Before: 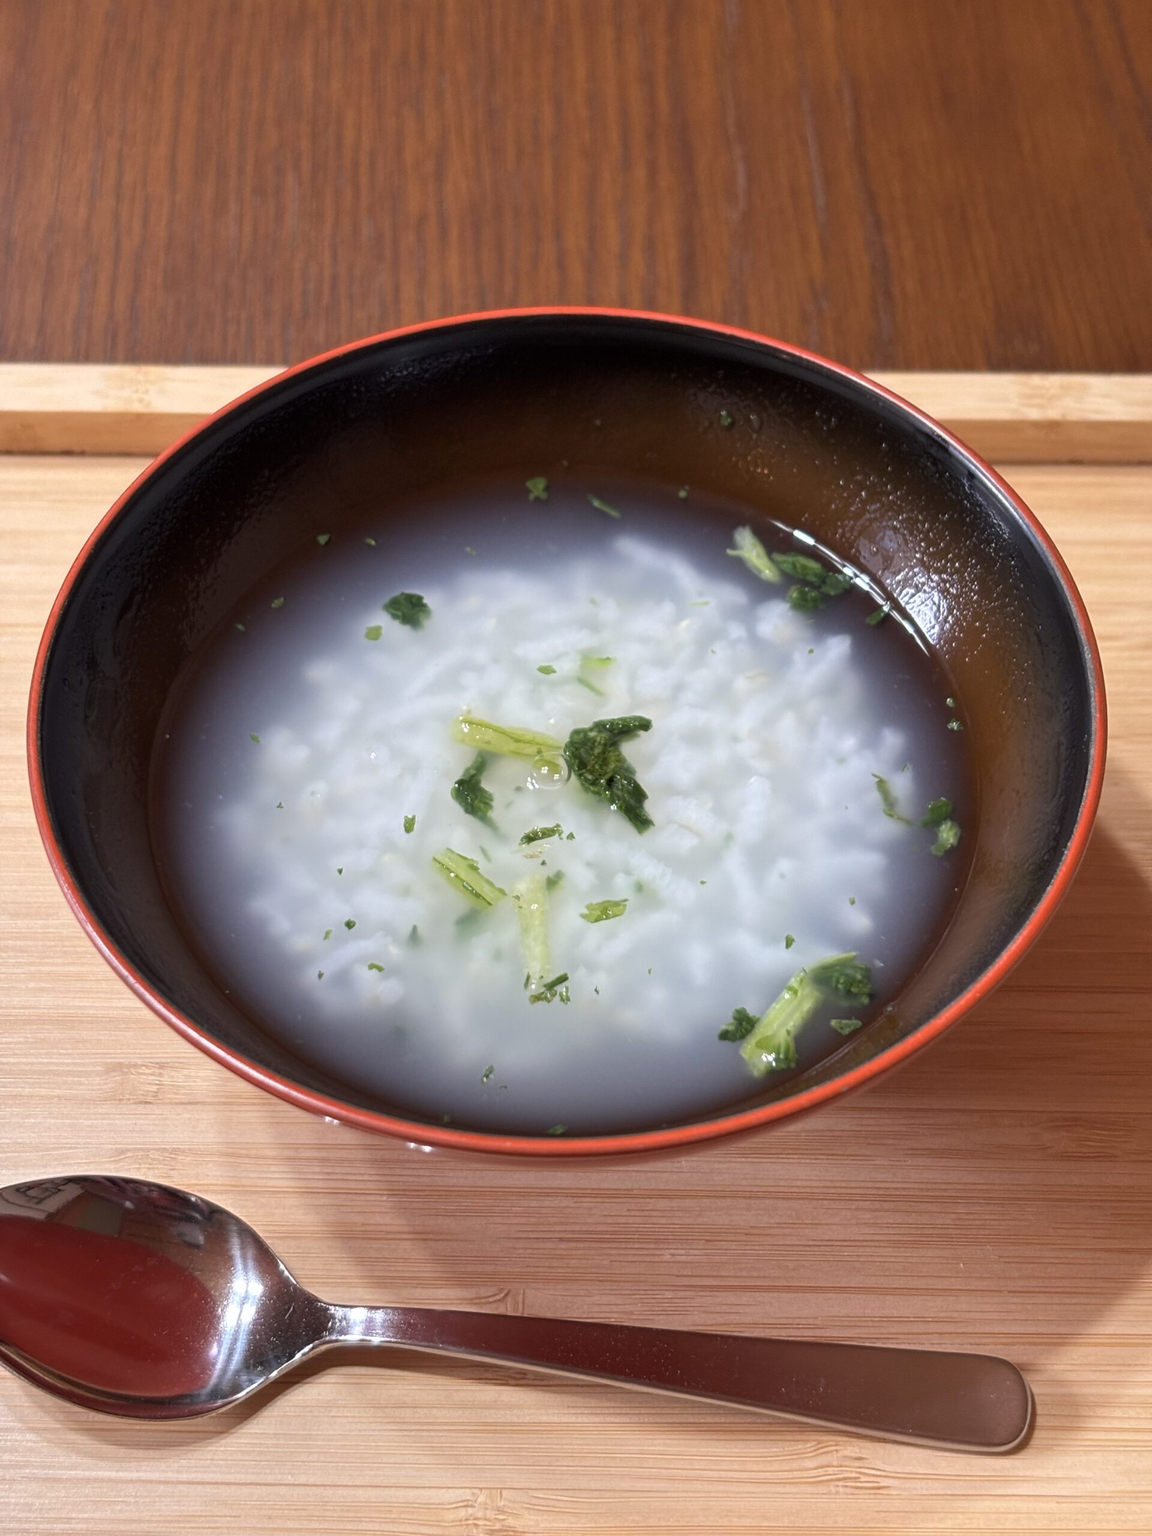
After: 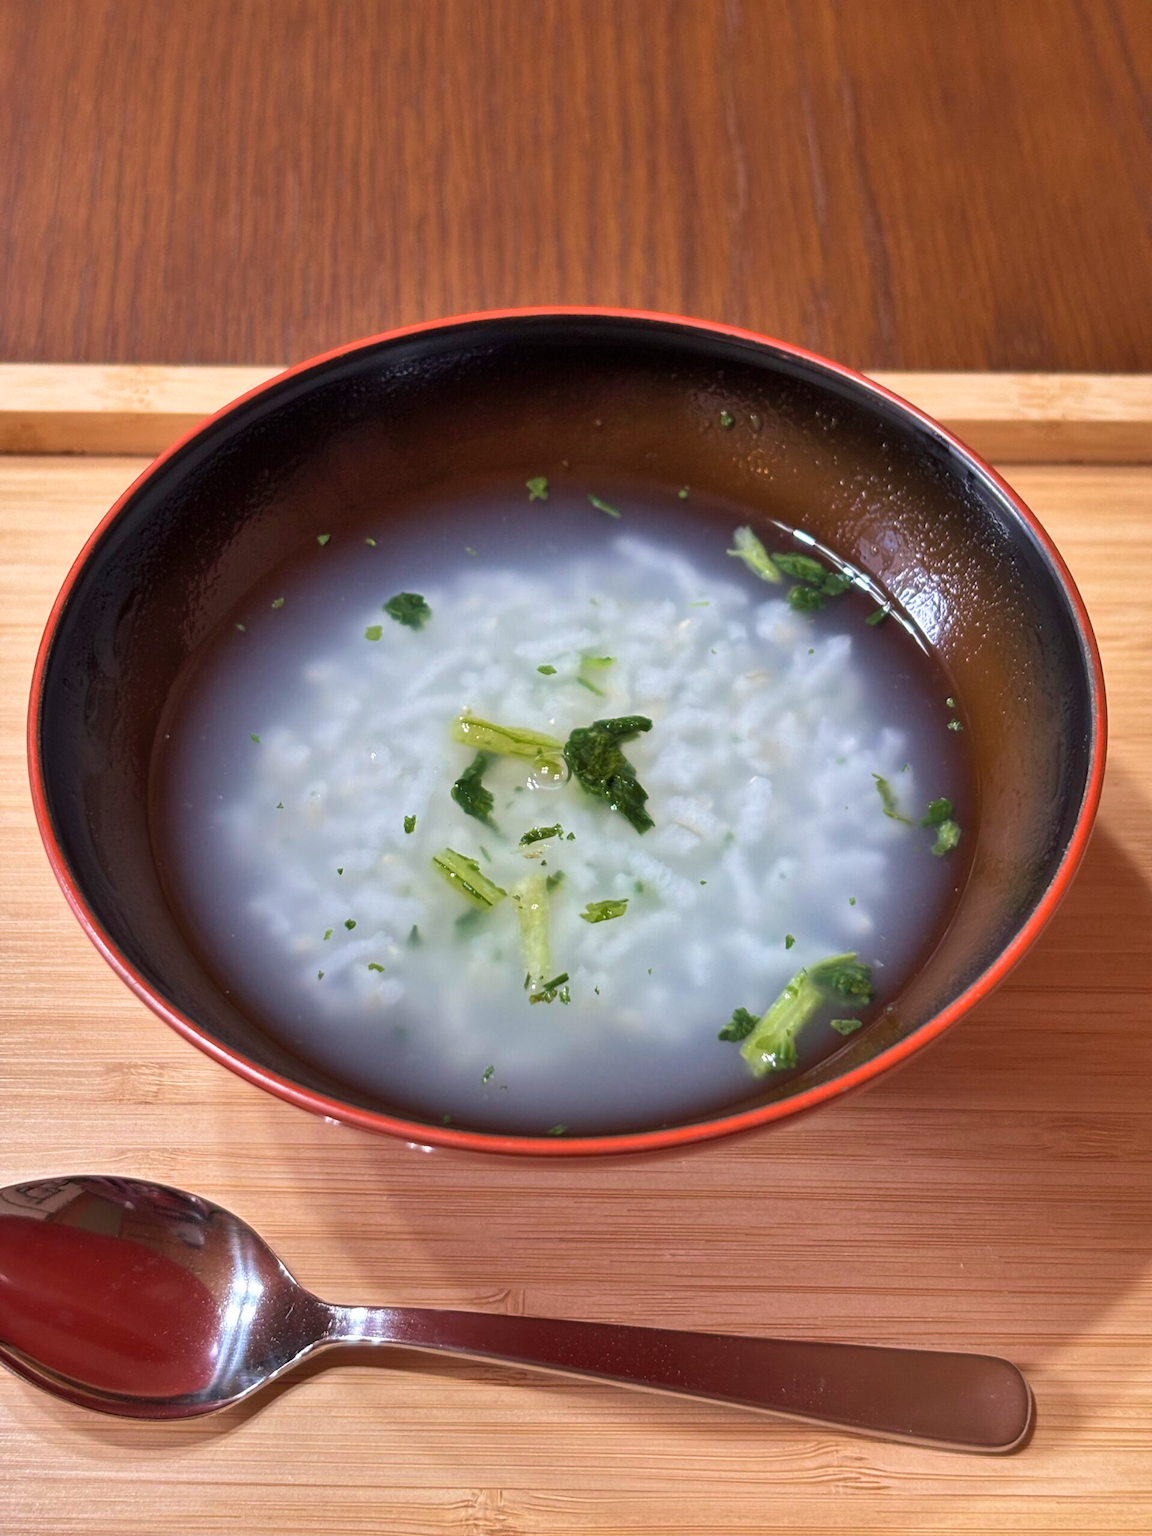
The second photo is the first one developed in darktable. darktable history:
shadows and highlights: low approximation 0.01, soften with gaussian
velvia: on, module defaults
